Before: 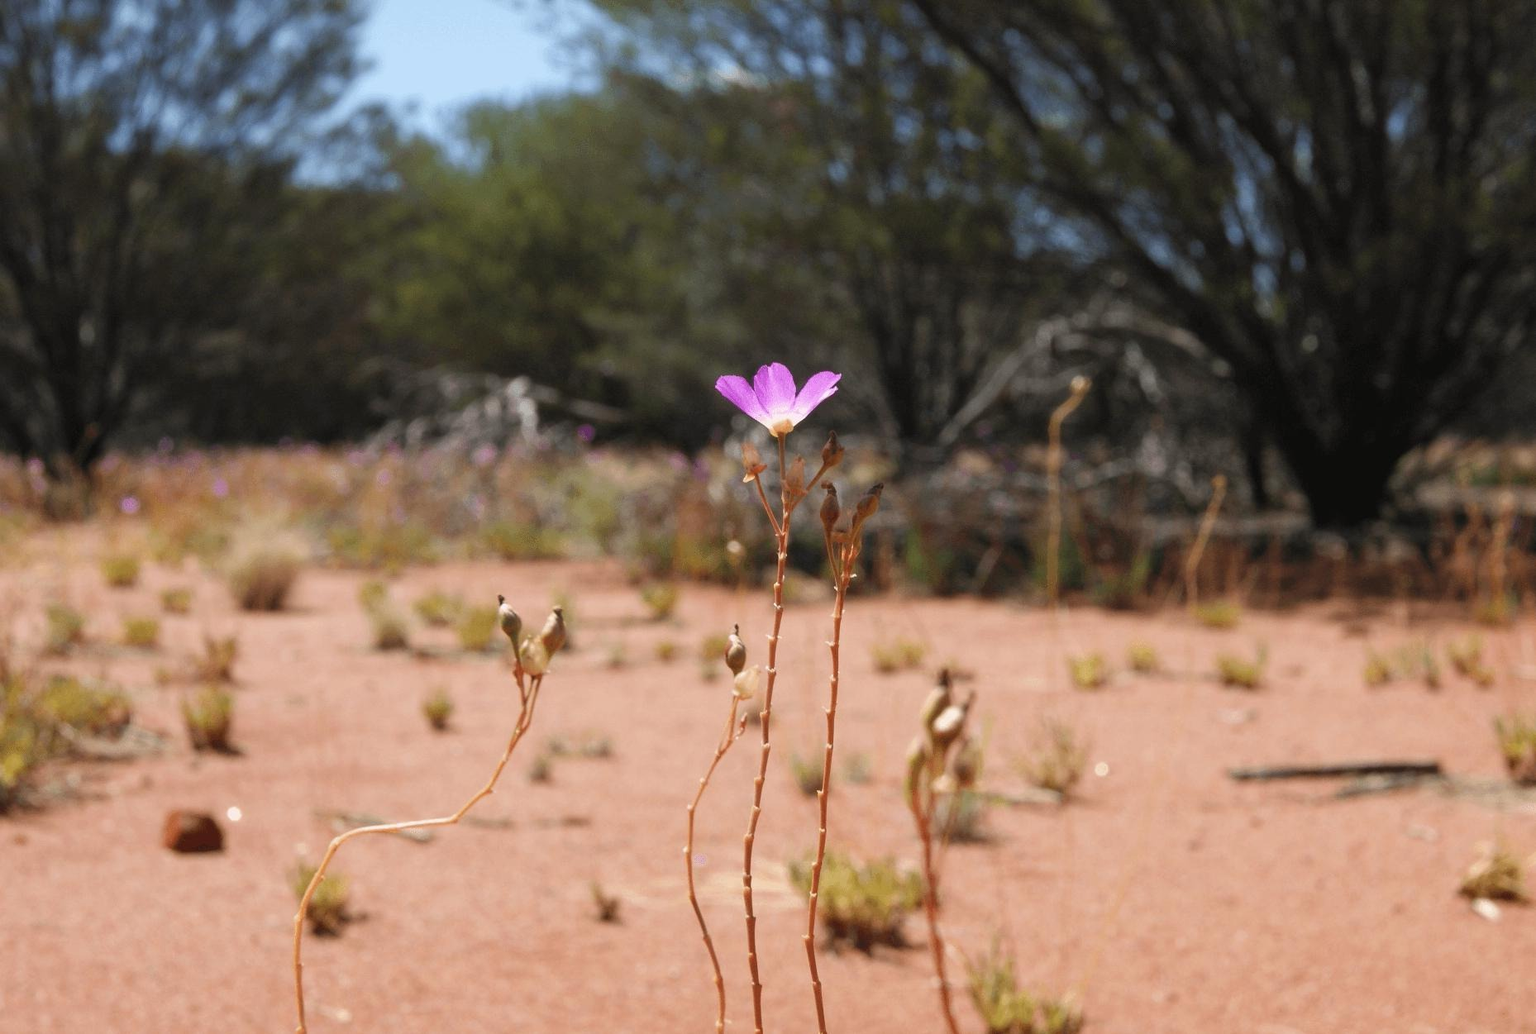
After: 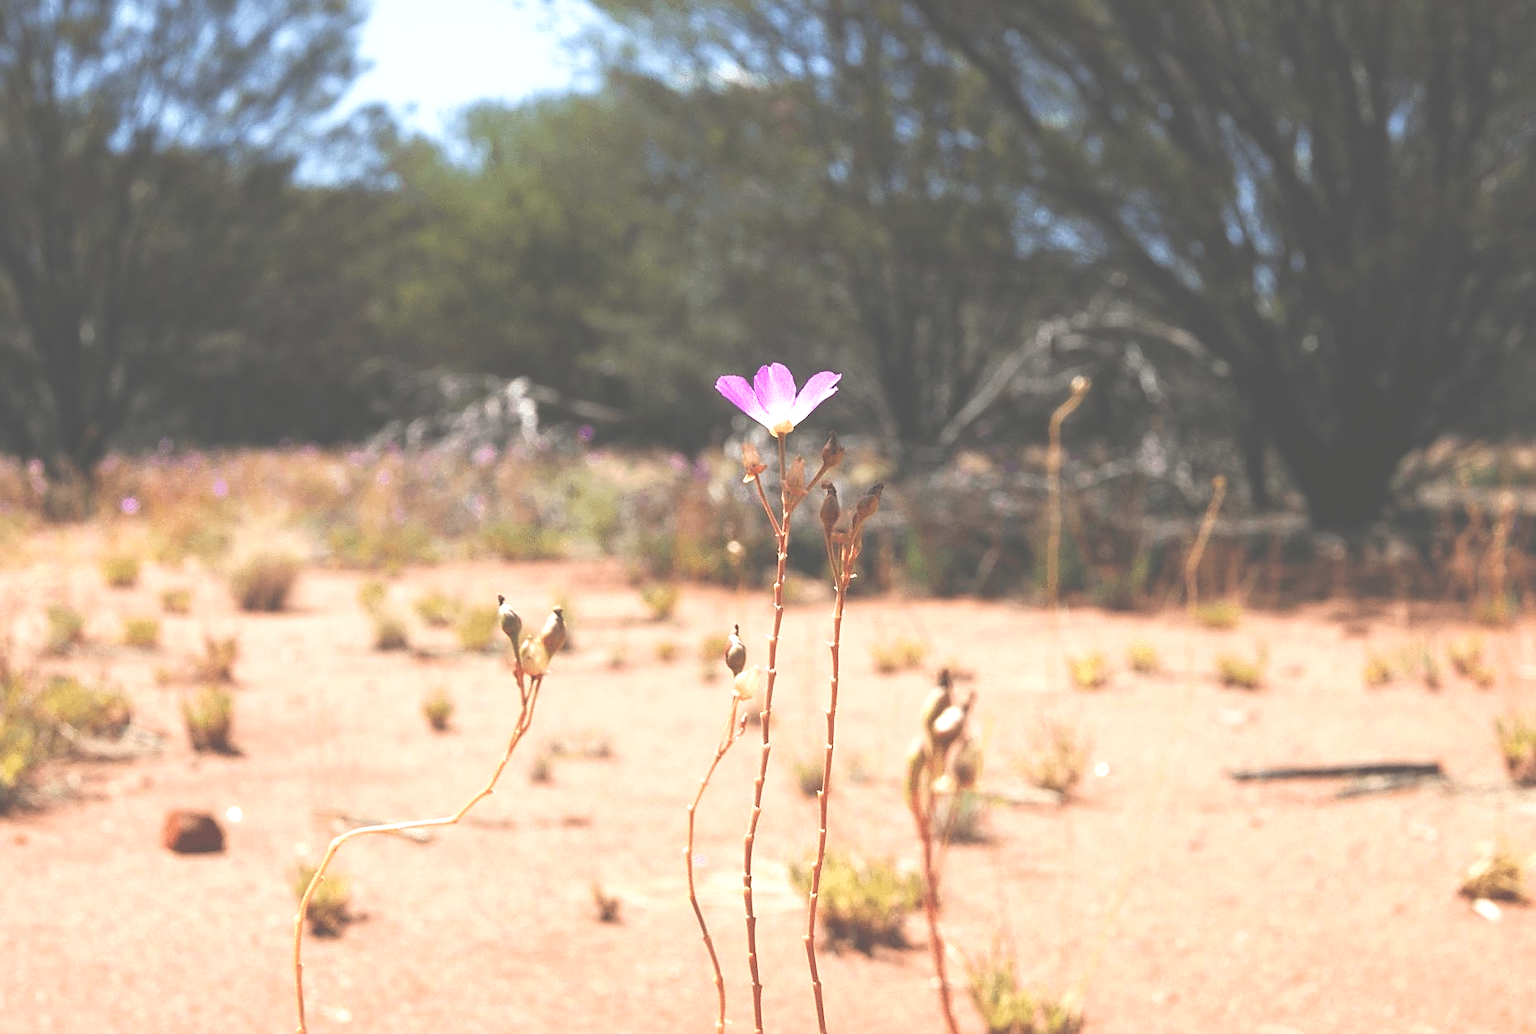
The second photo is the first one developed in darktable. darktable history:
tone curve: curves: ch0 [(0, 0) (0.003, 0.001) (0.011, 0.005) (0.025, 0.011) (0.044, 0.02) (0.069, 0.031) (0.1, 0.045) (0.136, 0.078) (0.177, 0.124) (0.224, 0.18) (0.277, 0.245) (0.335, 0.315) (0.399, 0.393) (0.468, 0.477) (0.543, 0.569) (0.623, 0.666) (0.709, 0.771) (0.801, 0.871) (0.898, 0.965) (1, 1)], preserve colors none
exposure: black level correction -0.069, exposure 0.501 EV, compensate highlight preservation false
levels: levels [0.026, 0.507, 0.987]
sharpen: on, module defaults
